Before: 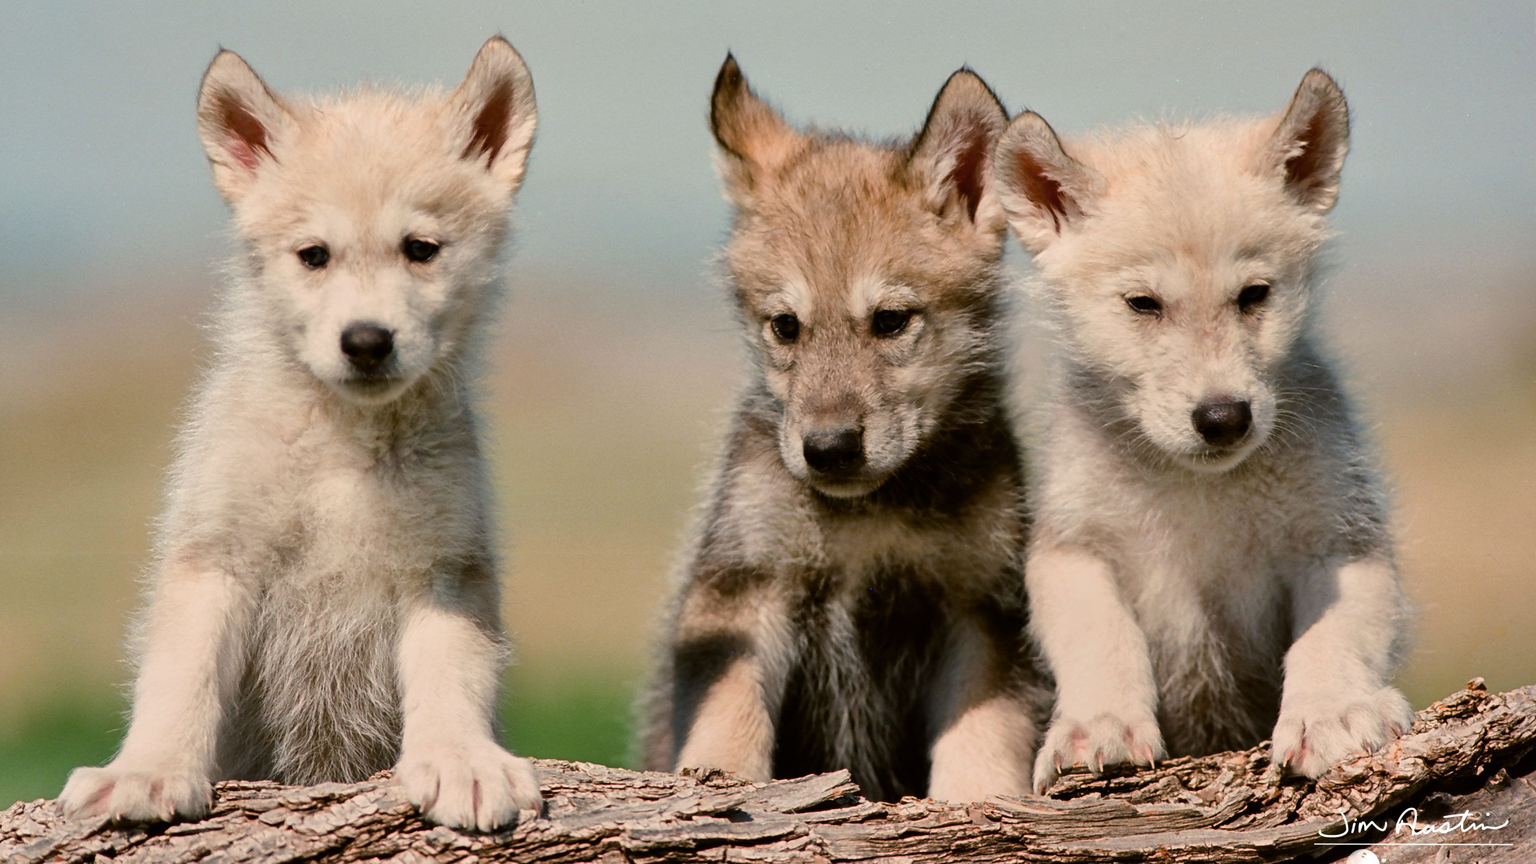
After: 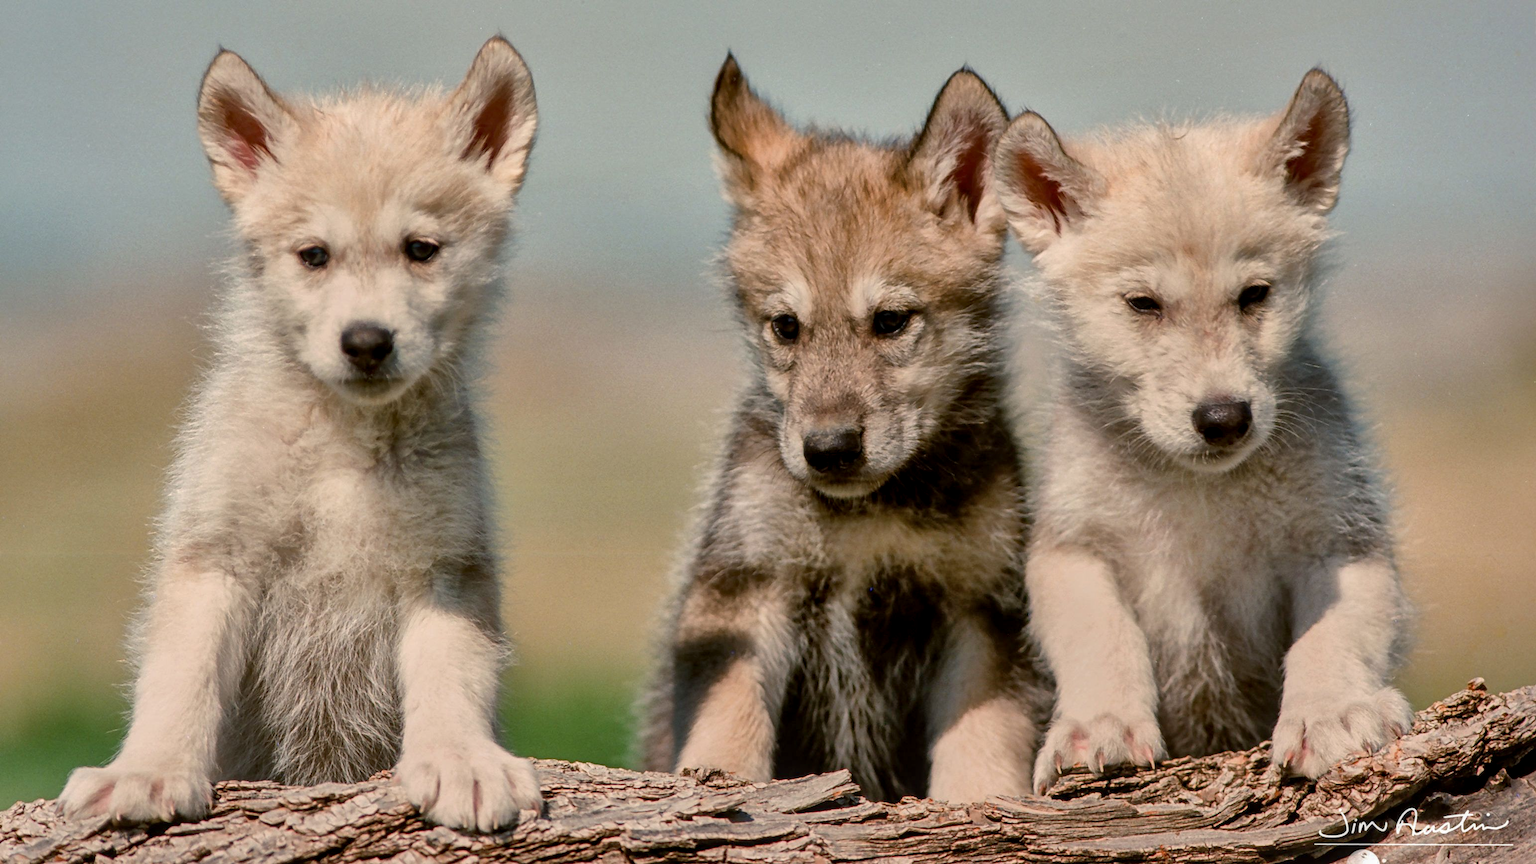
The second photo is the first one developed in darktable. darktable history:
shadows and highlights: highlights color adjustment 32.75%
local contrast: on, module defaults
